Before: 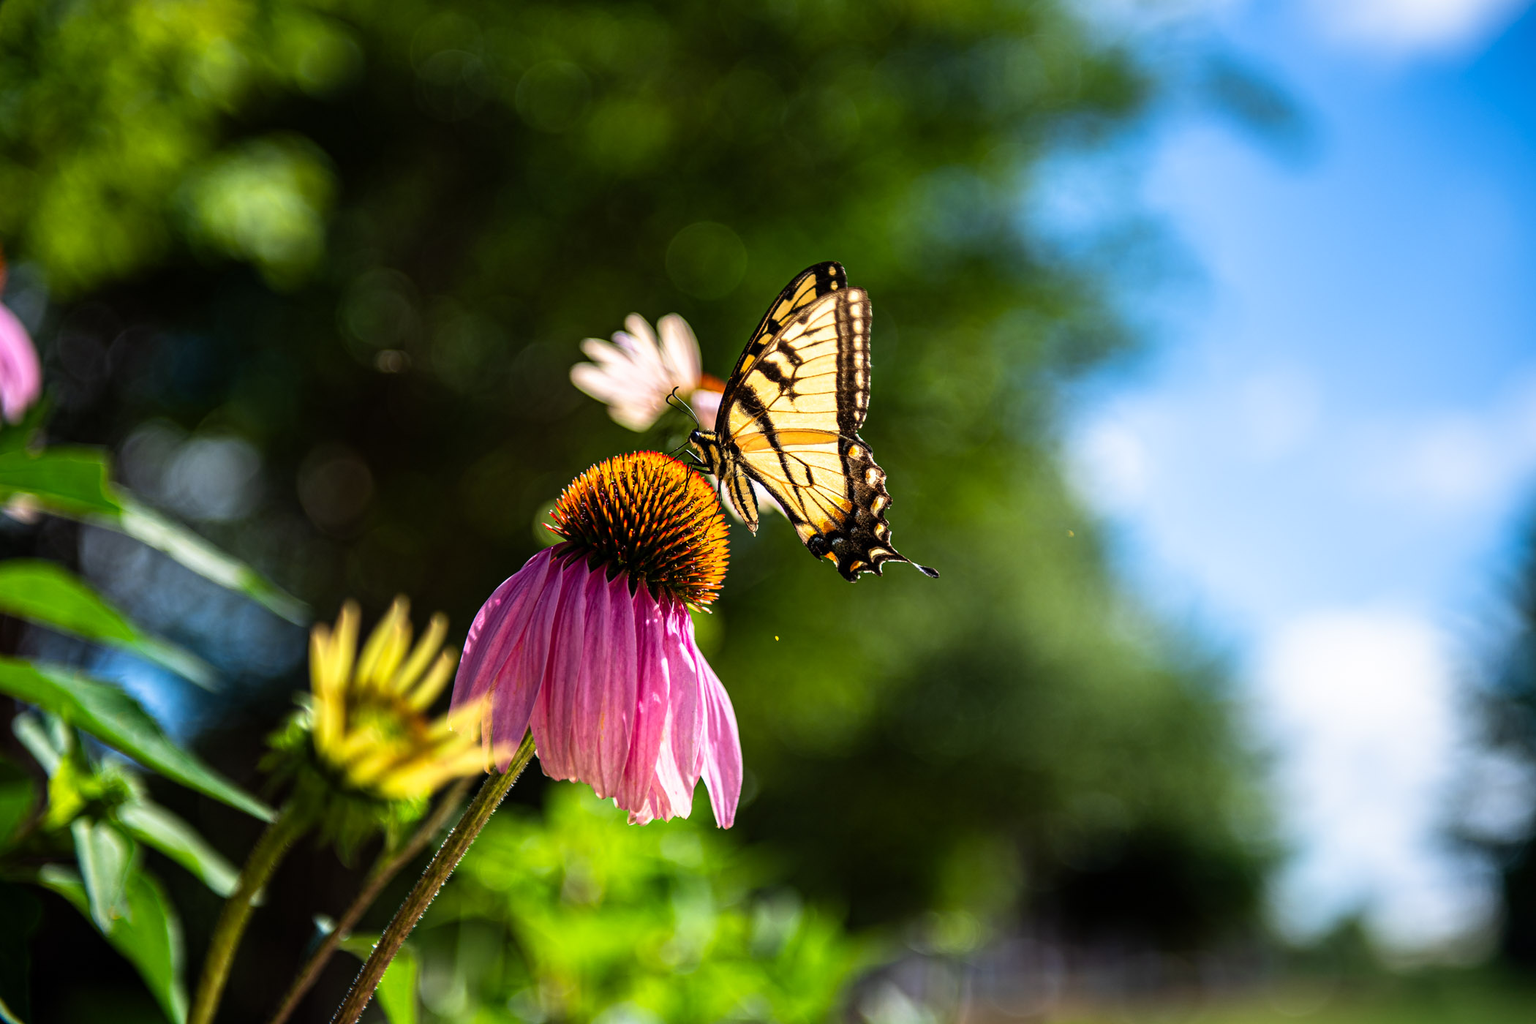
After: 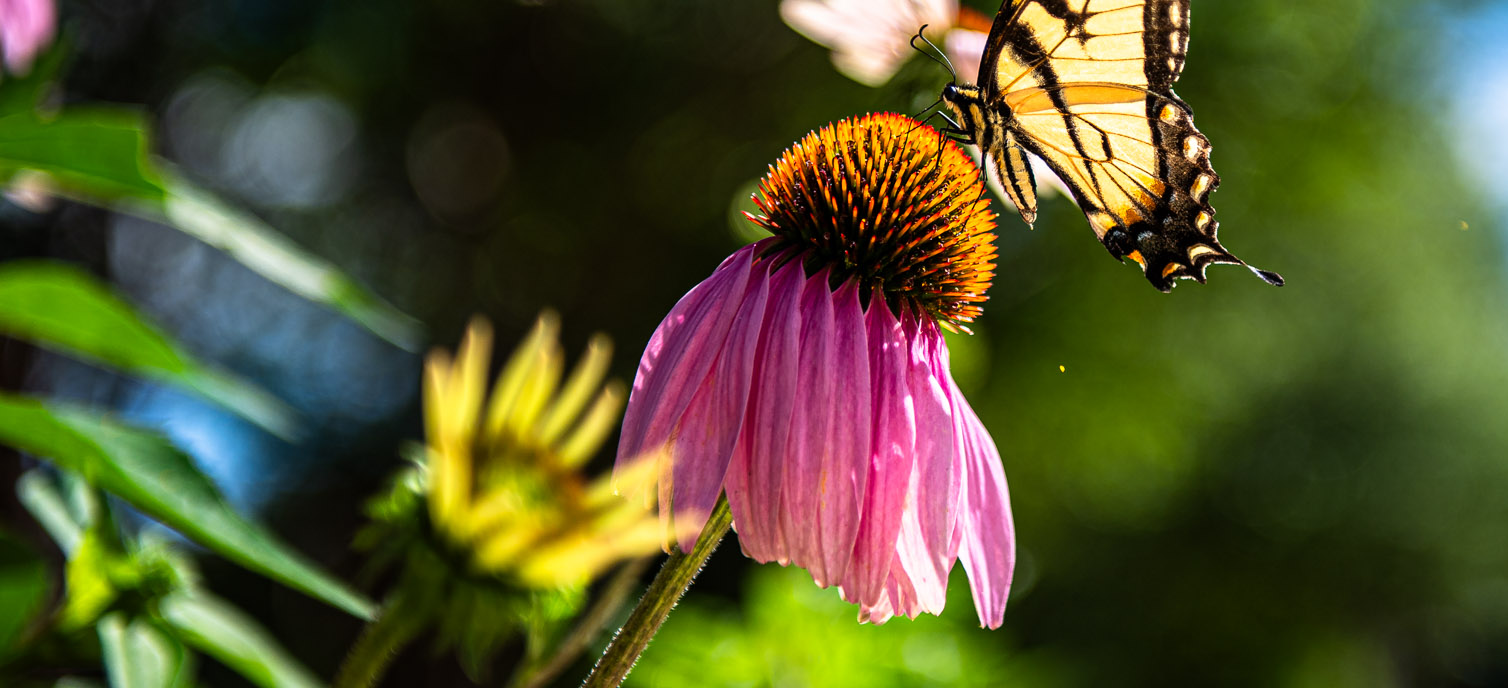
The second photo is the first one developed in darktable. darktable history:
crop: top 36.025%, right 28.152%, bottom 14.832%
